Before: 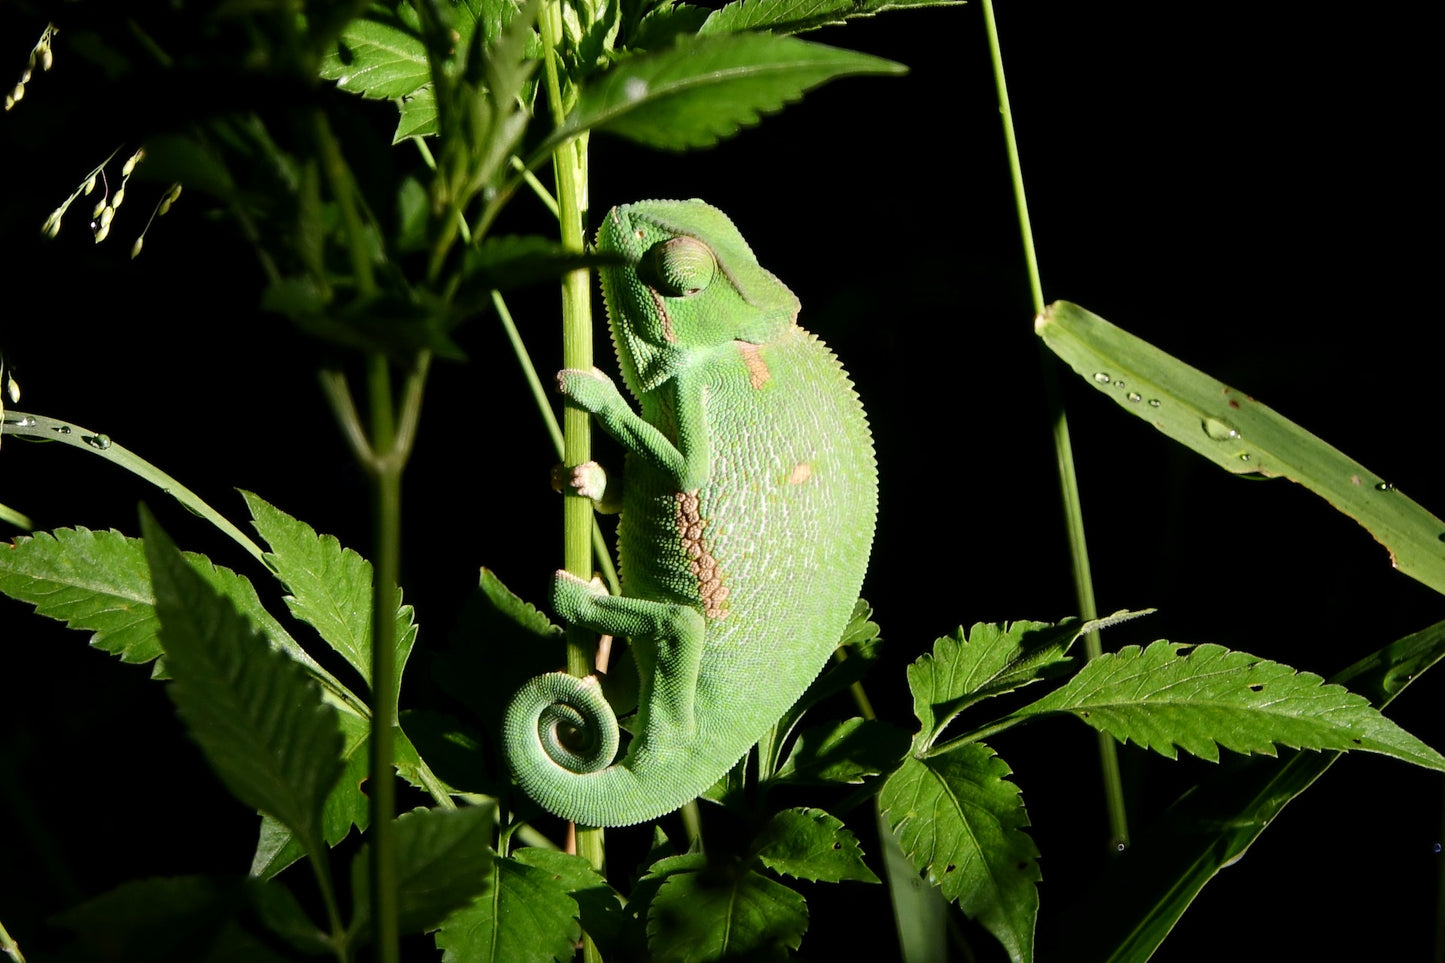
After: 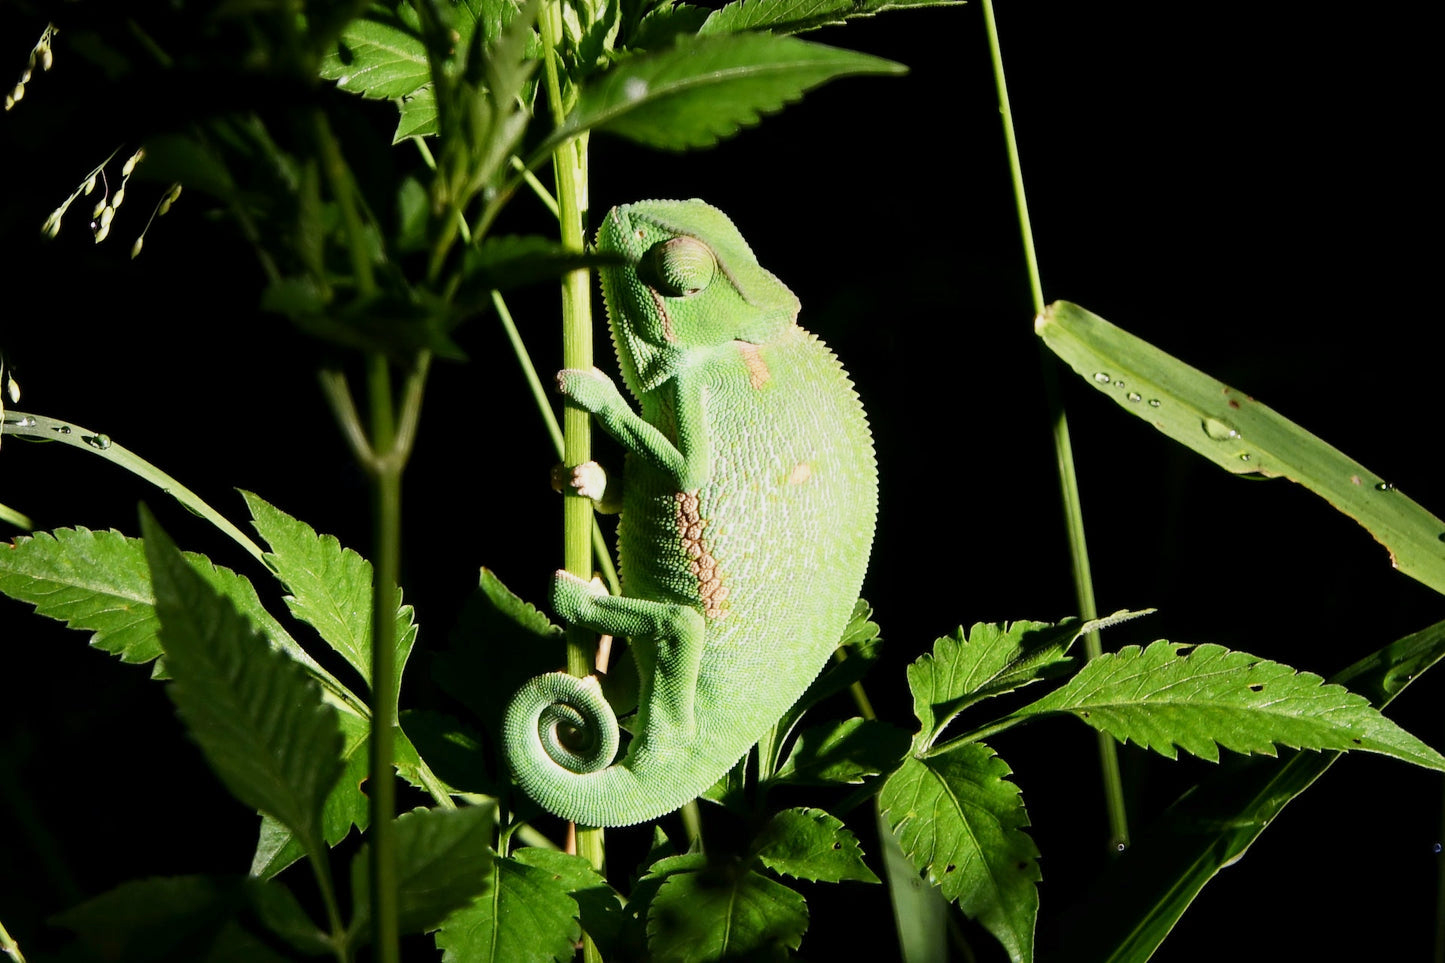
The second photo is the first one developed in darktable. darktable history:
base curve: curves: ch0 [(0, 0) (0.088, 0.125) (0.176, 0.251) (0.354, 0.501) (0.613, 0.749) (1, 0.877)], preserve colors none
graduated density: on, module defaults
